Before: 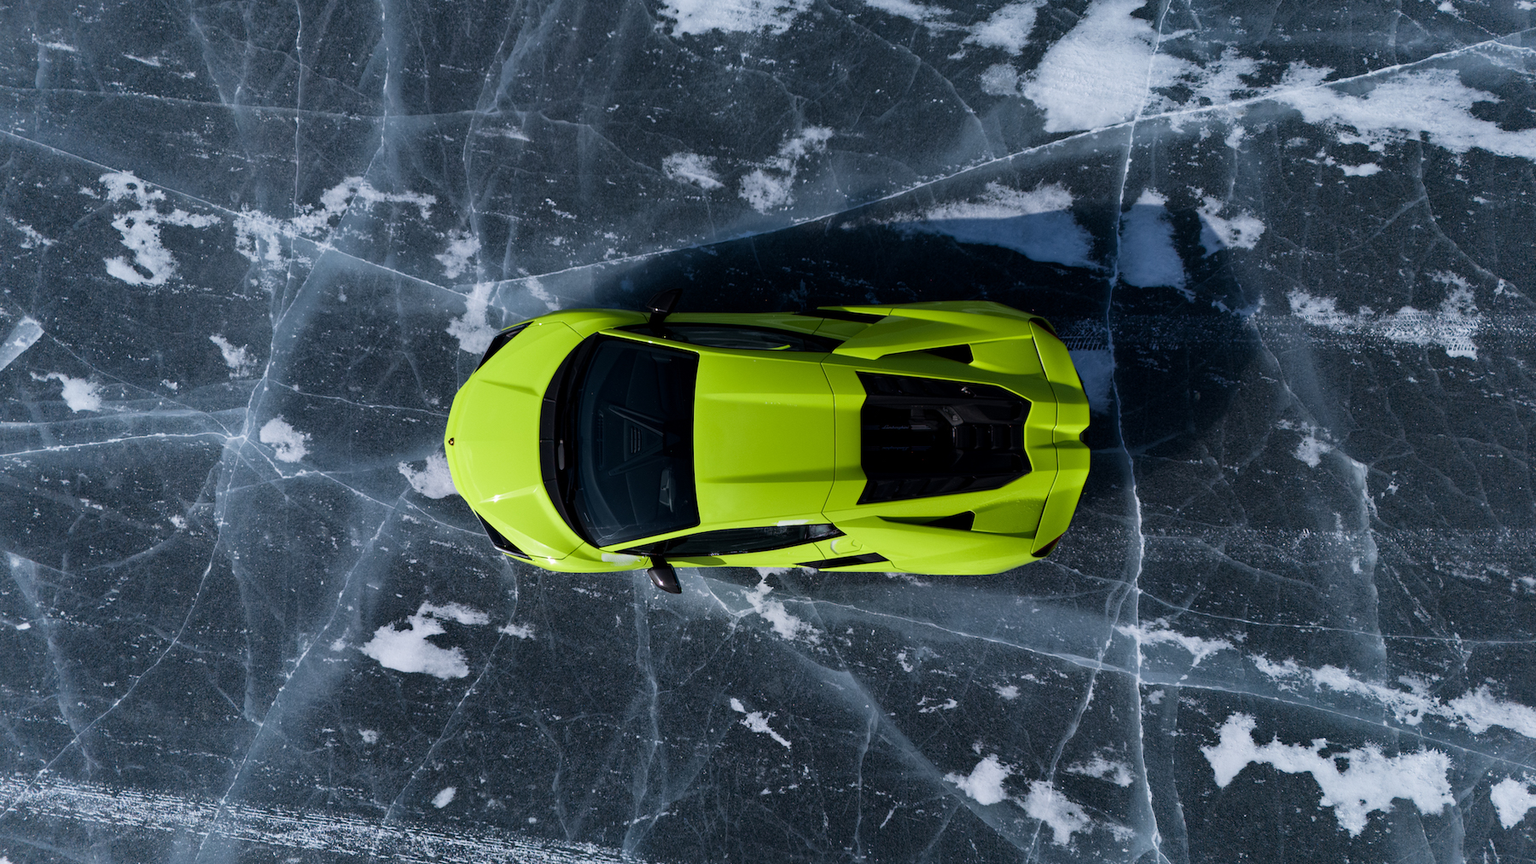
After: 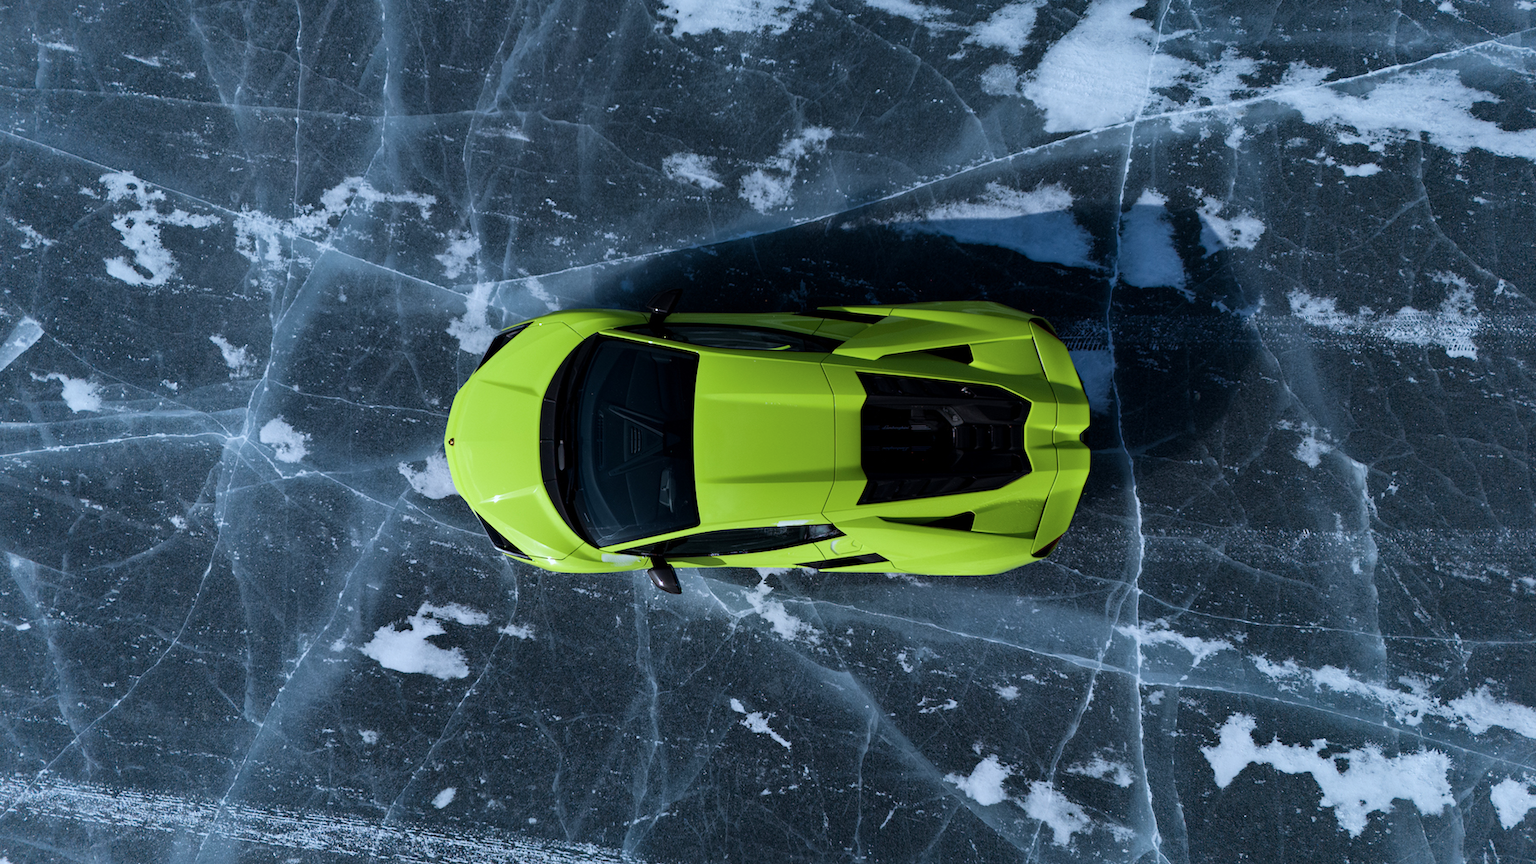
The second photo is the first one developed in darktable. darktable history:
color correction: highlights a* -4.23, highlights b* -10.64
shadows and highlights: shadows 10.32, white point adjustment 1.07, highlights -39.17
